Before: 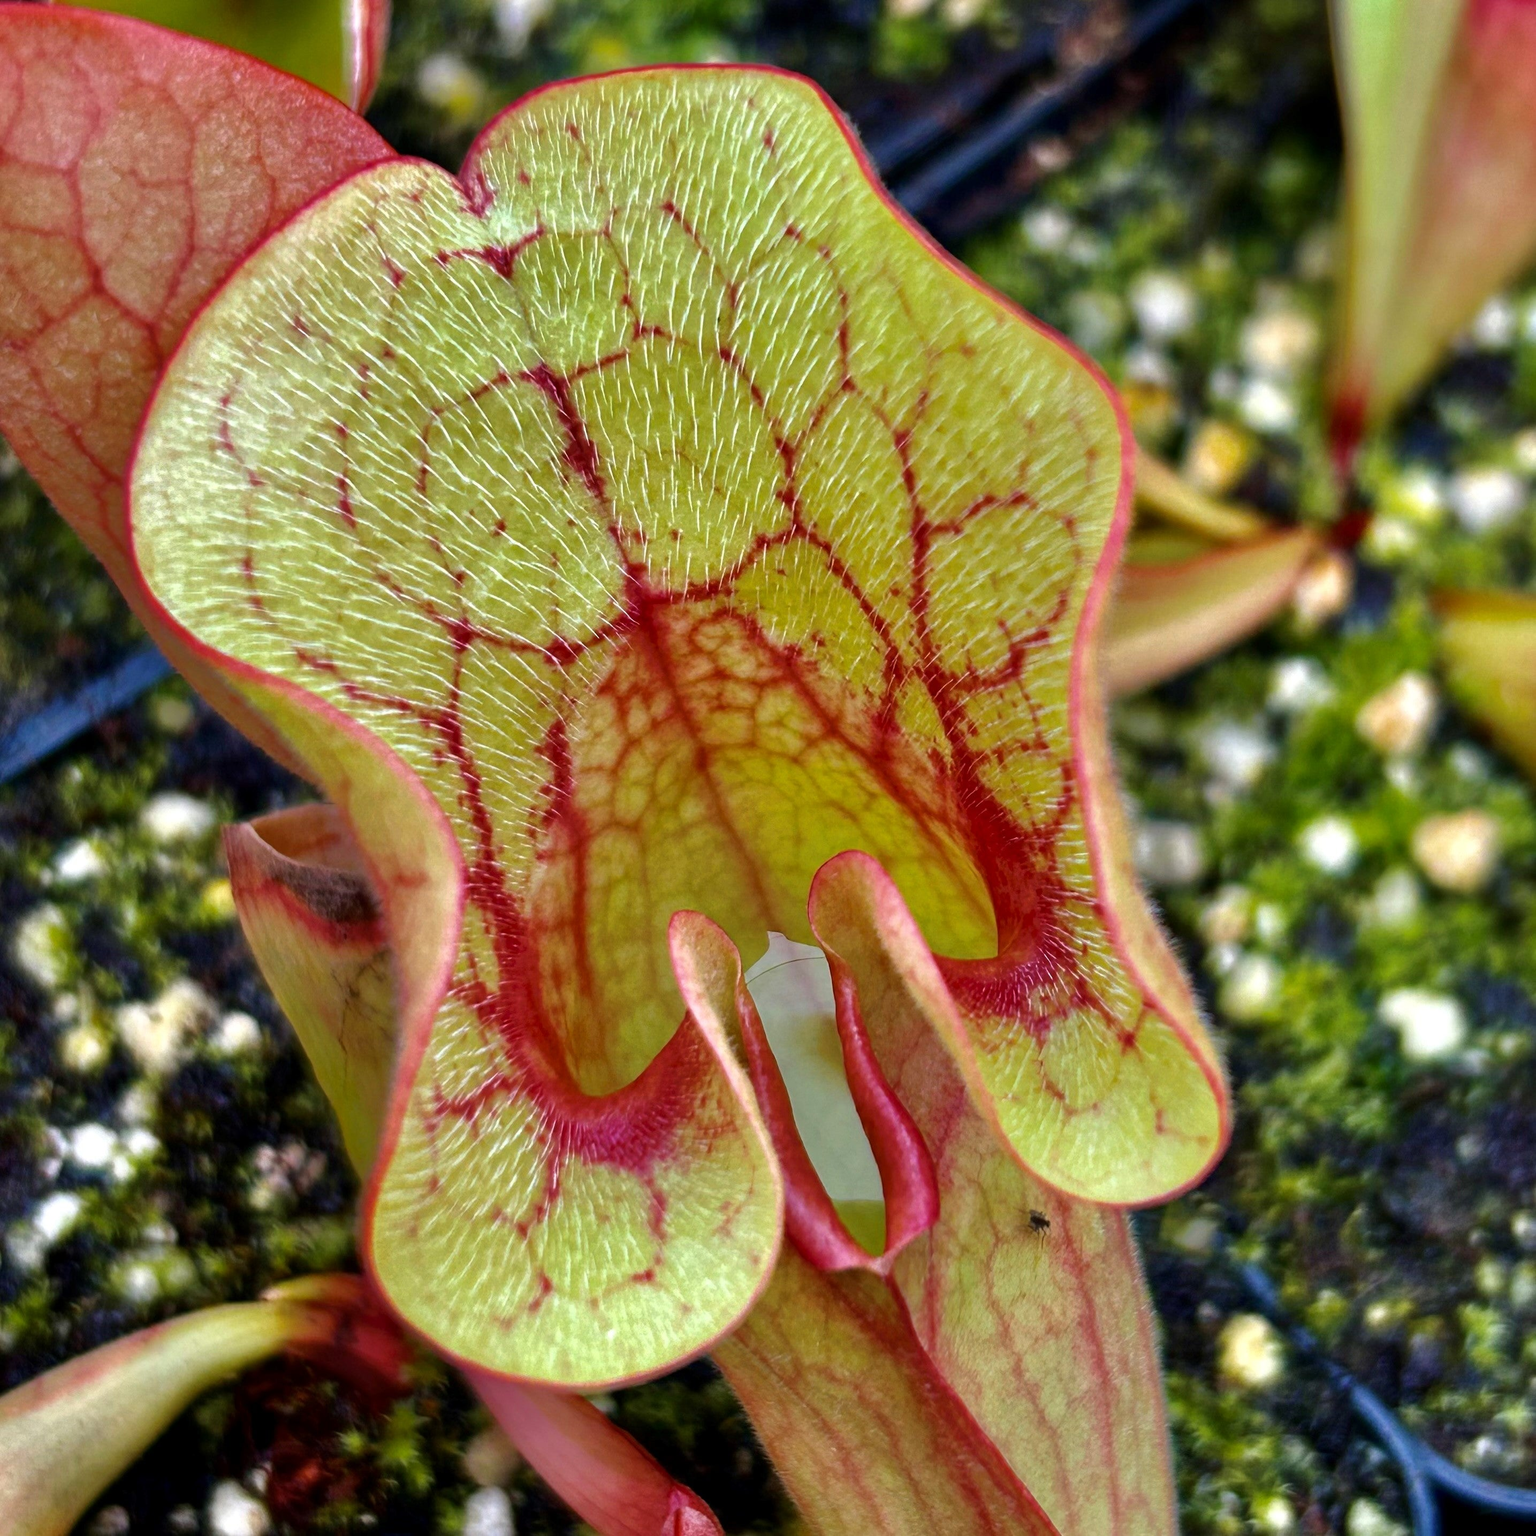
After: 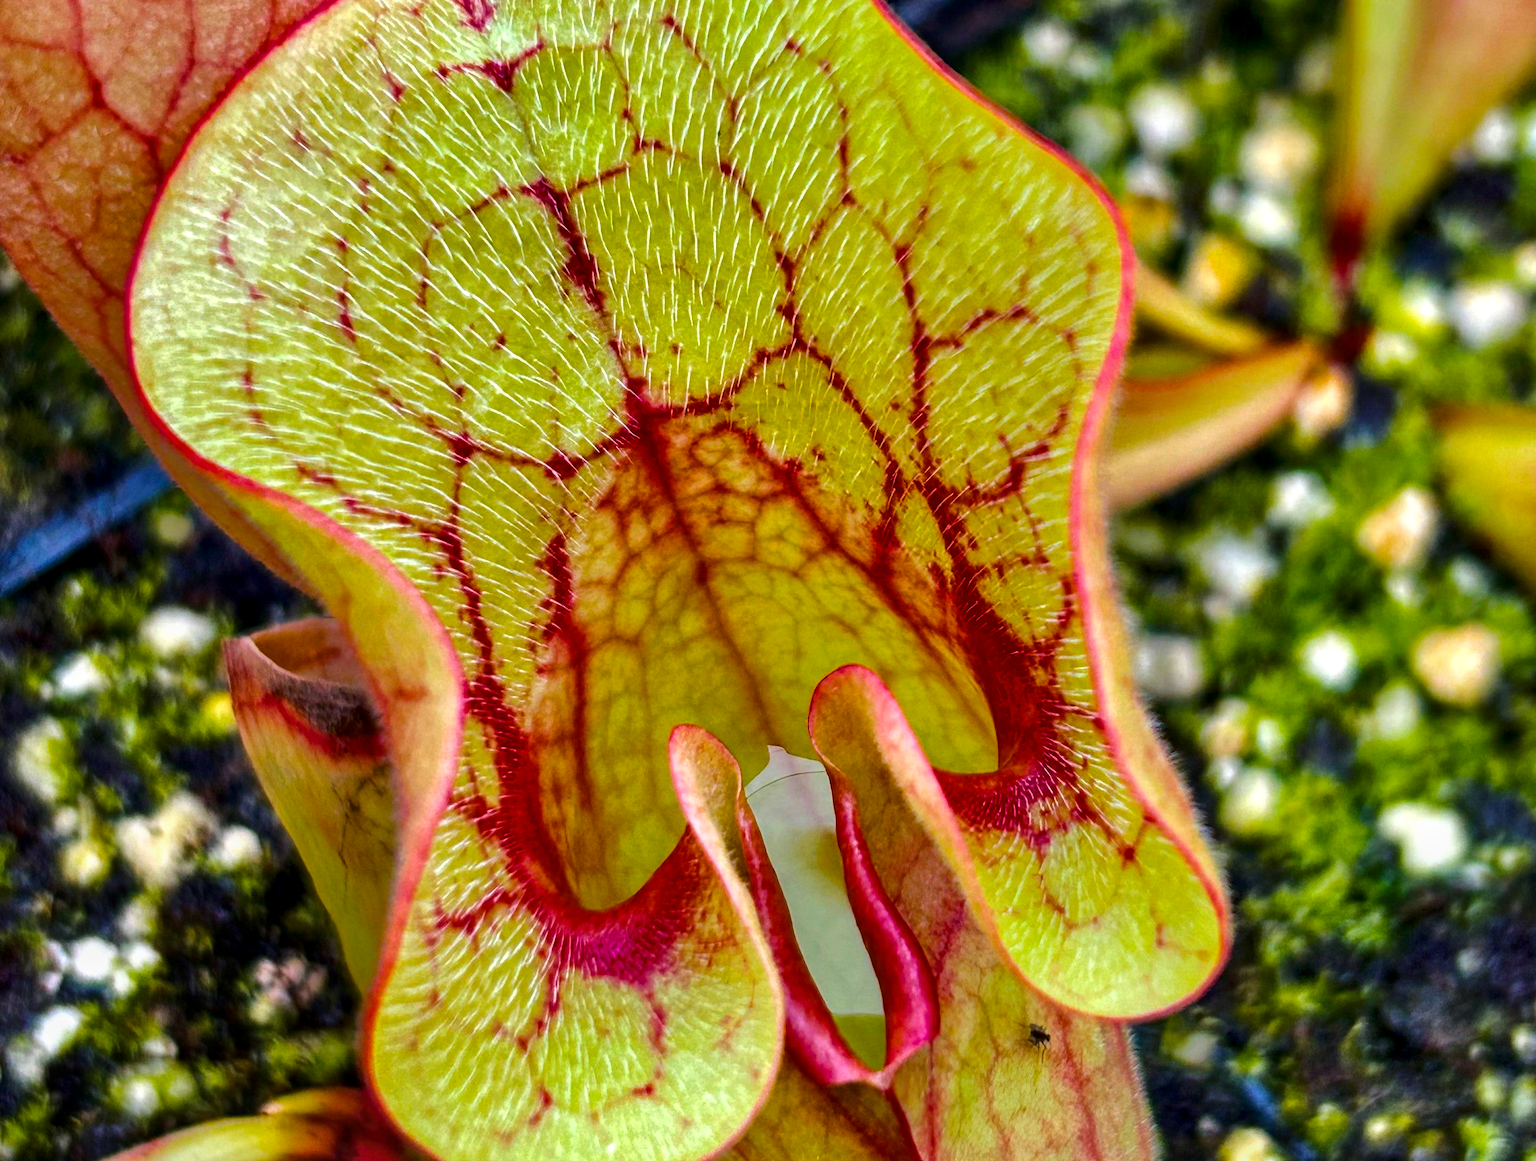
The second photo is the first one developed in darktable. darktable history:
crop and rotate: top 12.161%, bottom 12.207%
color balance rgb: linear chroma grading › global chroma 0.797%, perceptual saturation grading › global saturation 29.908%
local contrast: on, module defaults
tone curve: curves: ch0 [(0, 0.003) (0.117, 0.101) (0.257, 0.246) (0.408, 0.432) (0.611, 0.653) (0.824, 0.846) (1, 1)]; ch1 [(0, 0) (0.227, 0.197) (0.405, 0.421) (0.501, 0.501) (0.522, 0.53) (0.563, 0.572) (0.589, 0.611) (0.699, 0.709) (0.976, 0.992)]; ch2 [(0, 0) (0.208, 0.176) (0.377, 0.38) (0.5, 0.5) (0.537, 0.534) (0.571, 0.576) (0.681, 0.746) (1, 1)], color space Lab, linked channels, preserve colors none
